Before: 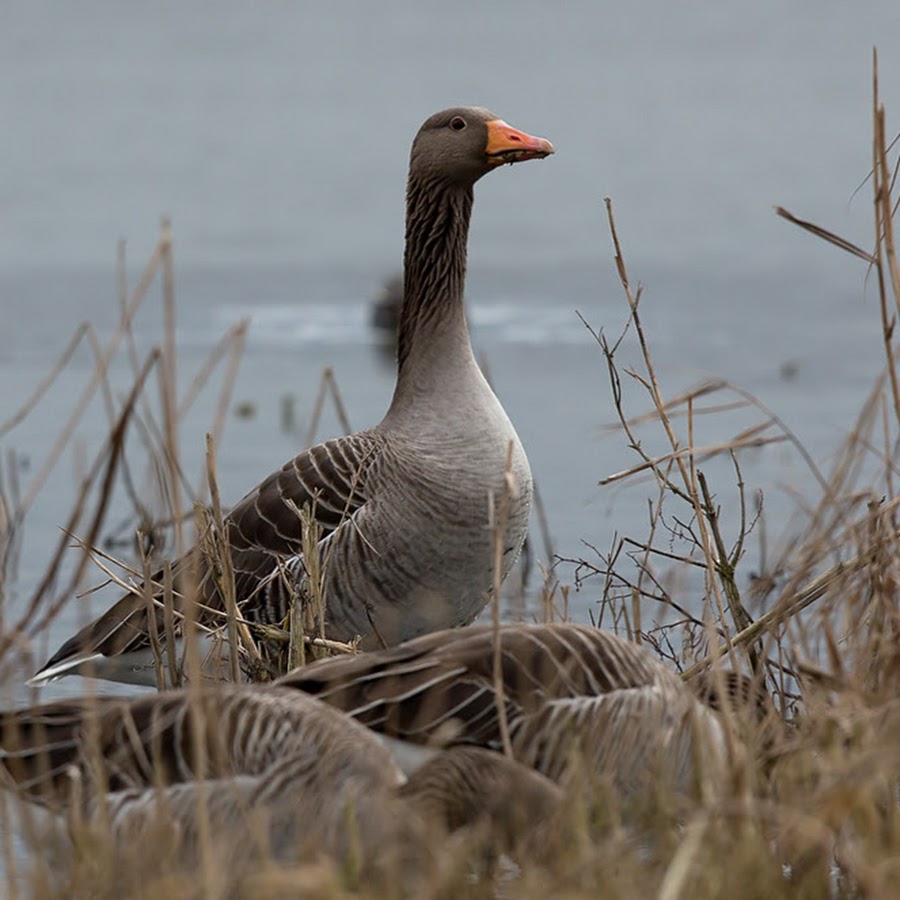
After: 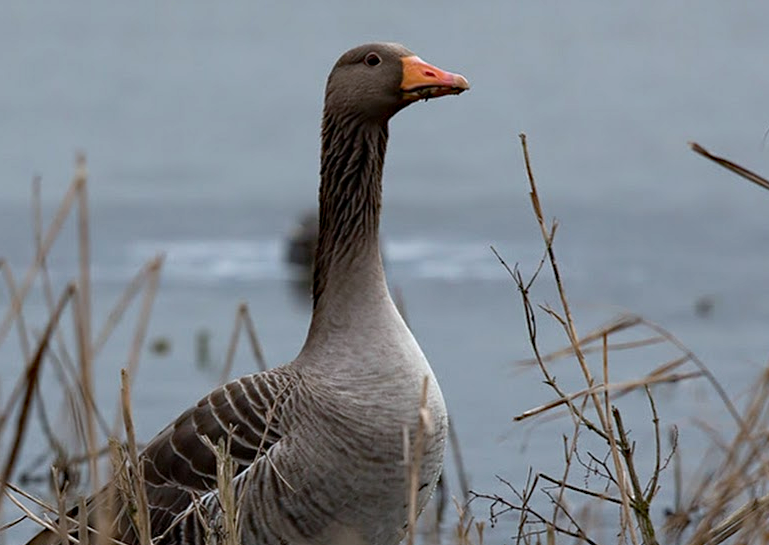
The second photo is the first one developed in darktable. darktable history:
crop and rotate: left 9.46%, top 7.206%, right 4.987%, bottom 32.151%
exposure: black level correction 0.001, compensate highlight preservation false
haze removal: adaptive false
color calibration: x 0.355, y 0.367, temperature 4721.73 K
